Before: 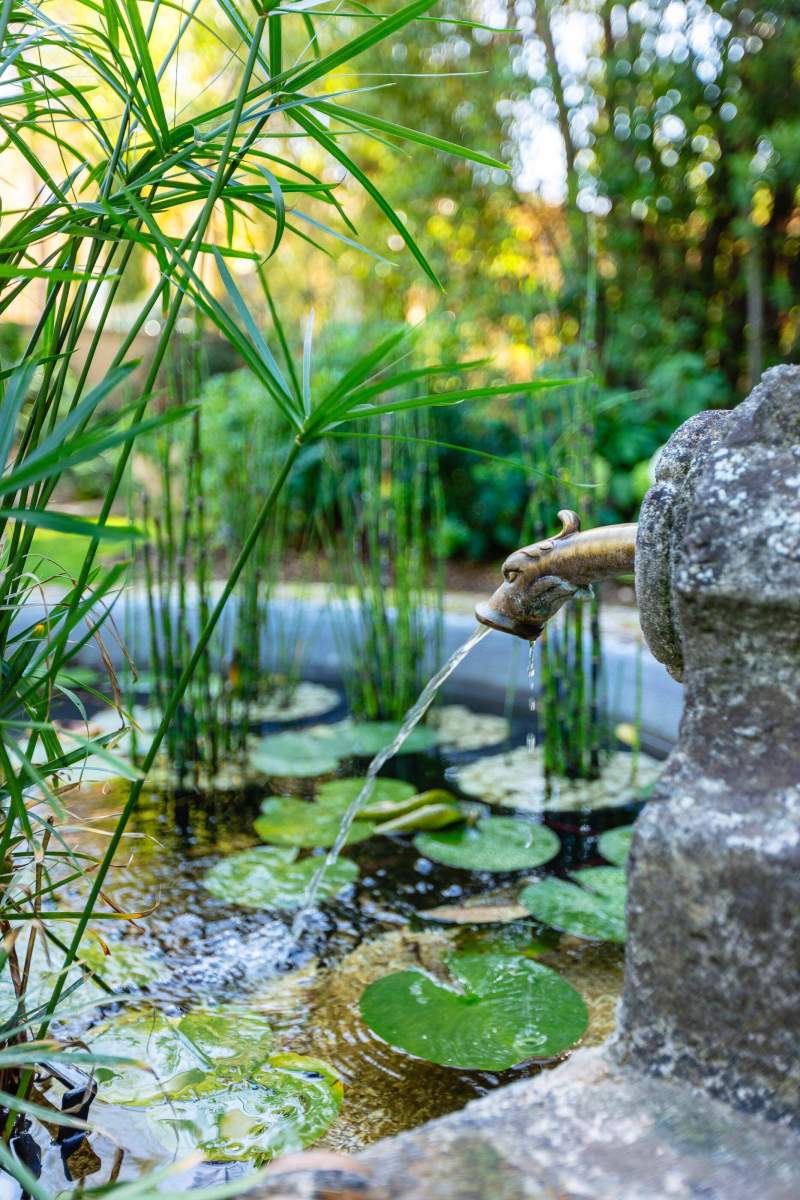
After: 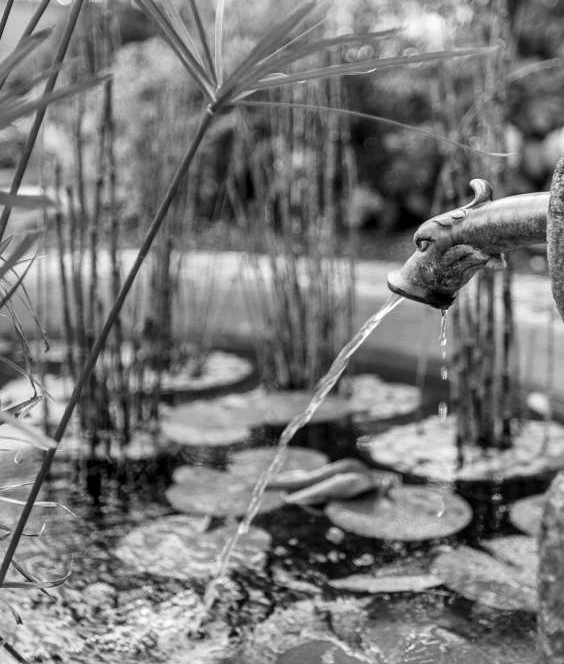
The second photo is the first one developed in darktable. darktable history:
crop: left 11.123%, top 27.61%, right 18.3%, bottom 17.034%
monochrome: on, module defaults
local contrast: mode bilateral grid, contrast 30, coarseness 25, midtone range 0.2
